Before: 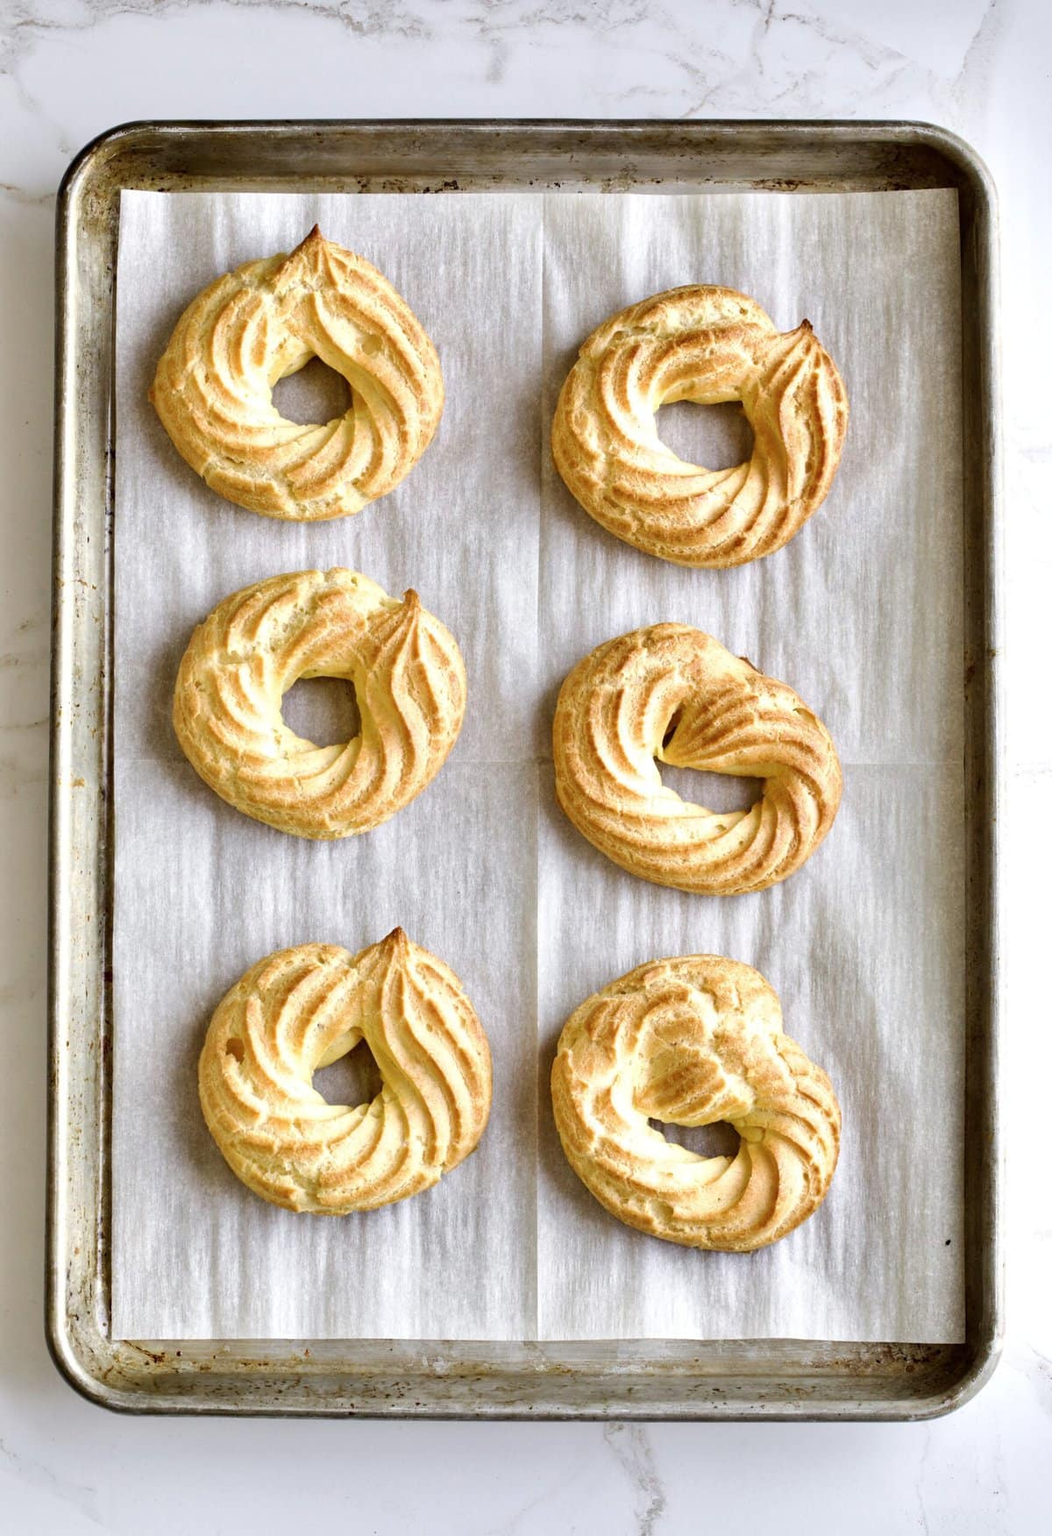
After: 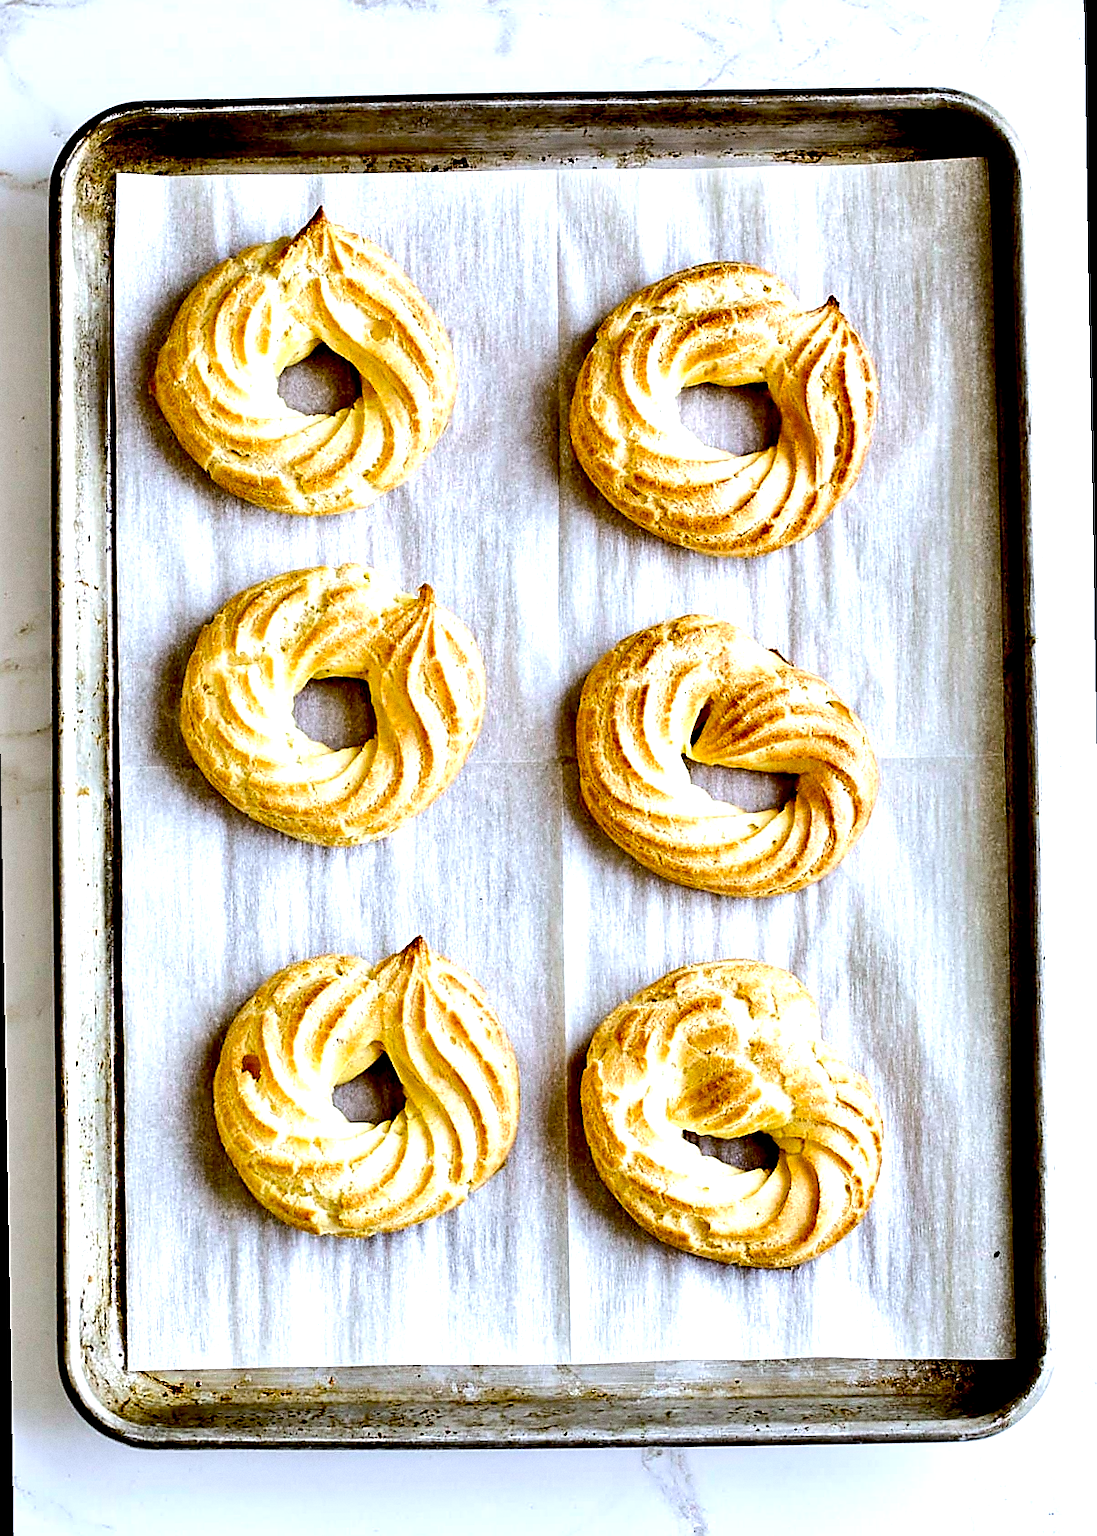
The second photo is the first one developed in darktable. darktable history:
tone equalizer: -8 EV -0.75 EV, -7 EV -0.7 EV, -6 EV -0.6 EV, -5 EV -0.4 EV, -3 EV 0.4 EV, -2 EV 0.6 EV, -1 EV 0.7 EV, +0 EV 0.75 EV, edges refinement/feathering 500, mask exposure compensation -1.57 EV, preserve details no
sharpen: radius 1.4, amount 1.25, threshold 0.7
grain: coarseness 0.09 ISO
color calibration: x 0.37, y 0.382, temperature 4313.32 K
exposure: black level correction 0.047, exposure 0.013 EV, compensate highlight preservation false
rotate and perspective: rotation -1°, crop left 0.011, crop right 0.989, crop top 0.025, crop bottom 0.975
